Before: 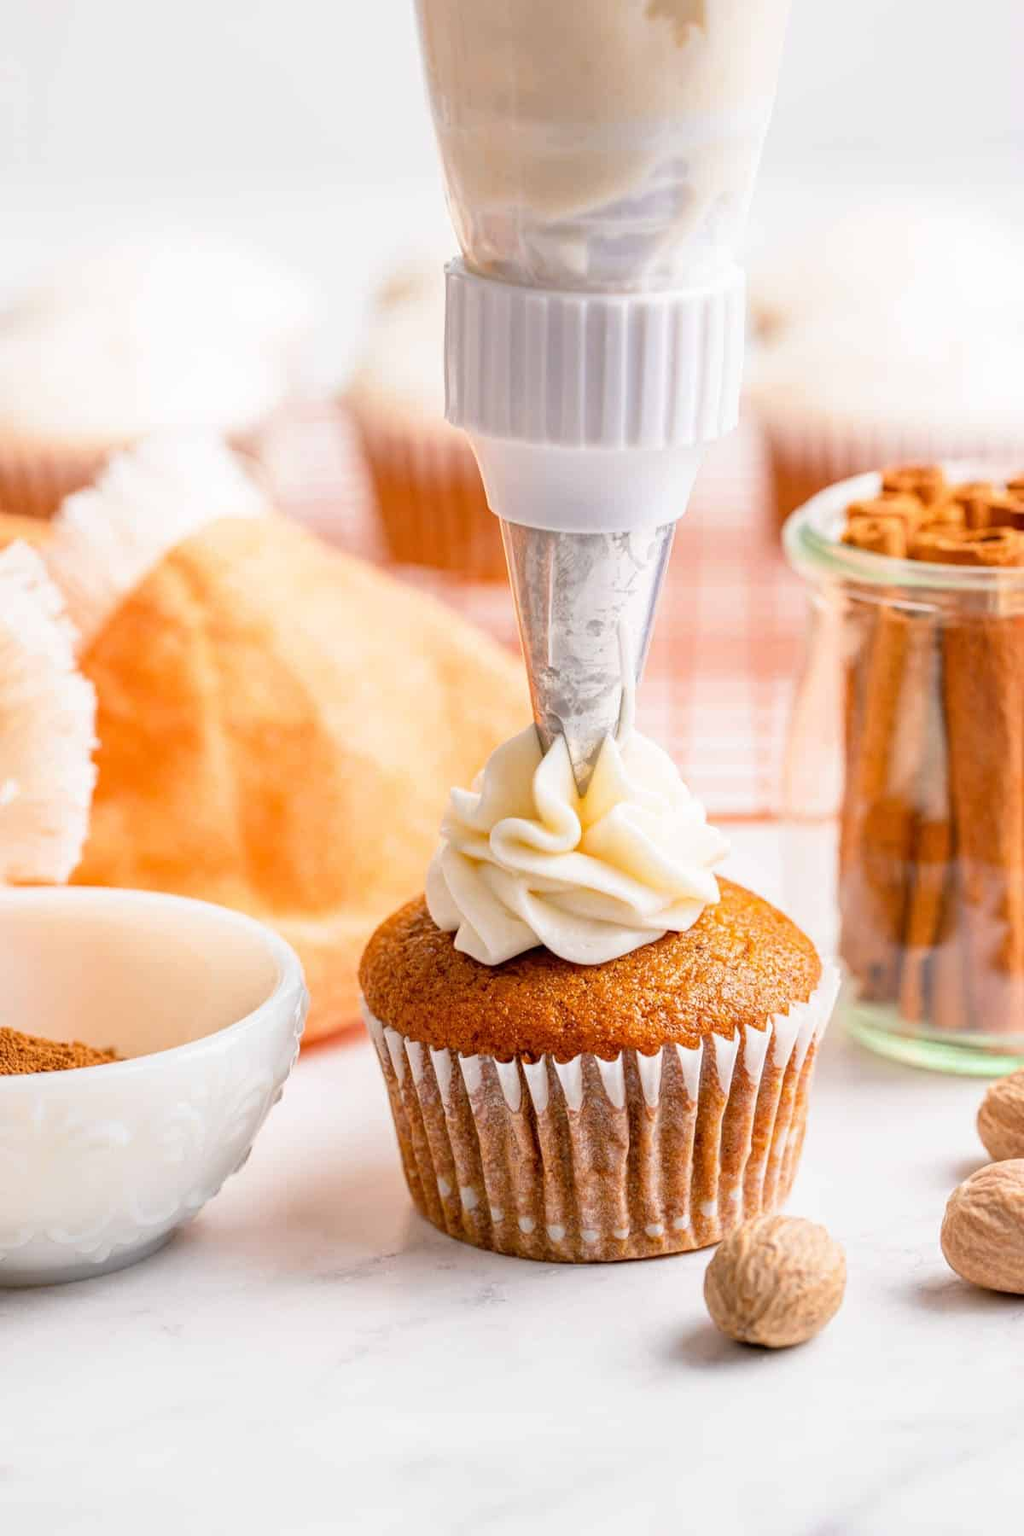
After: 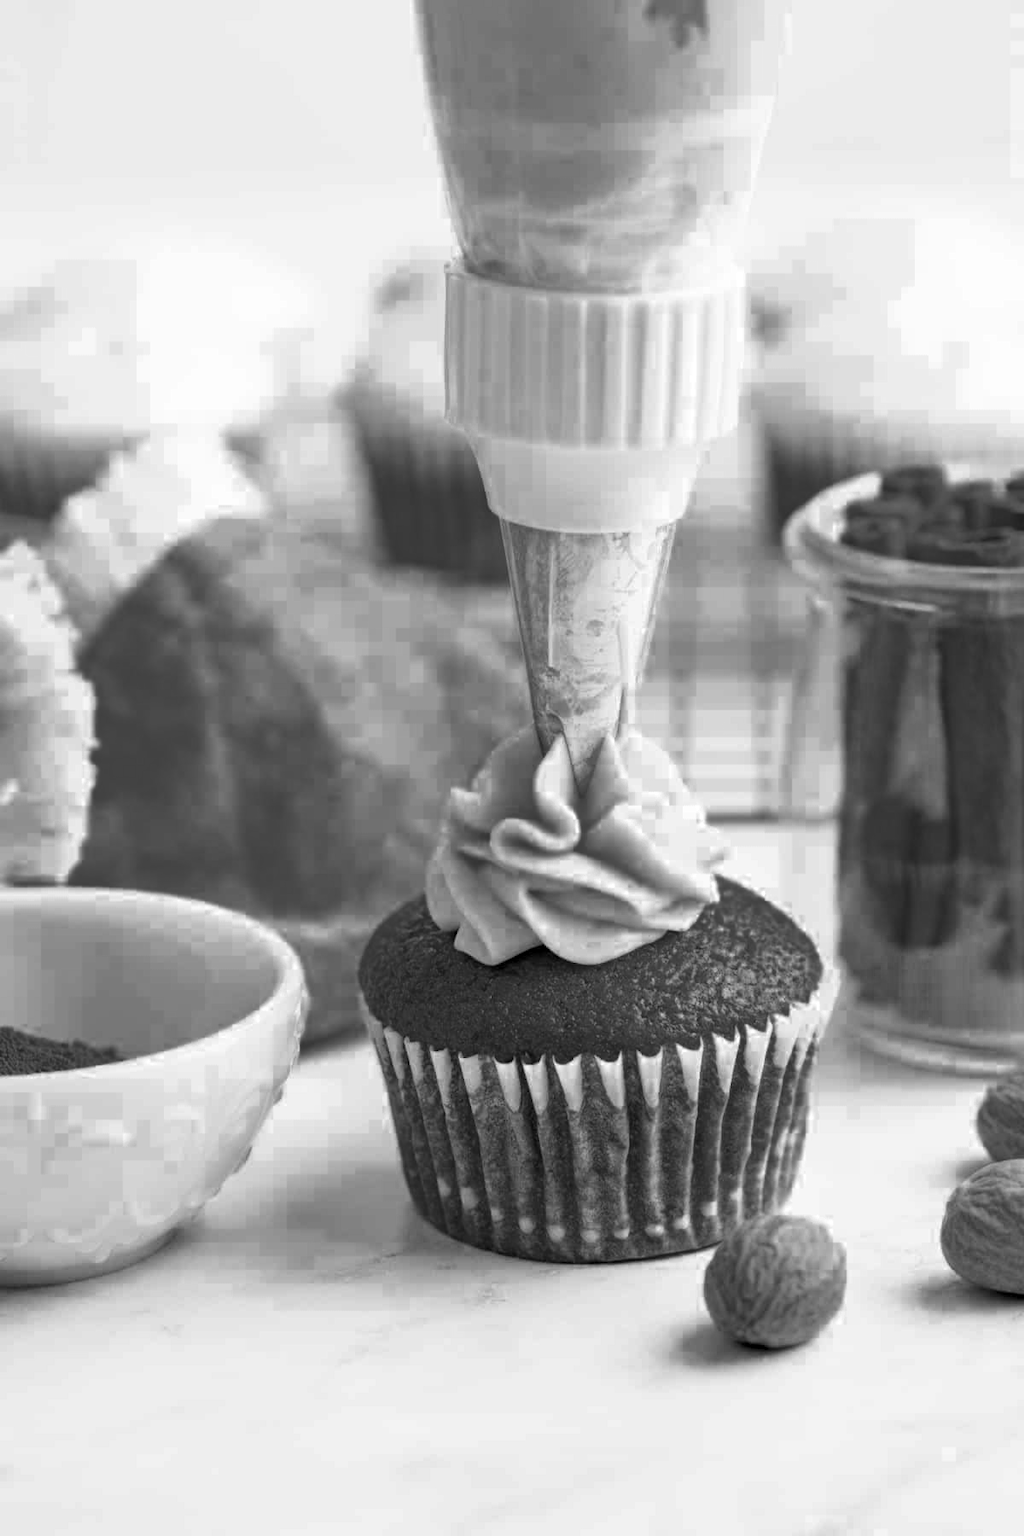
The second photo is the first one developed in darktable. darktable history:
haze removal: compatibility mode true, adaptive false
color zones: curves: ch0 [(0.287, 0.048) (0.493, 0.484) (0.737, 0.816)]; ch1 [(0, 0) (0.143, 0) (0.286, 0) (0.429, 0) (0.571, 0) (0.714, 0) (0.857, 0)]
